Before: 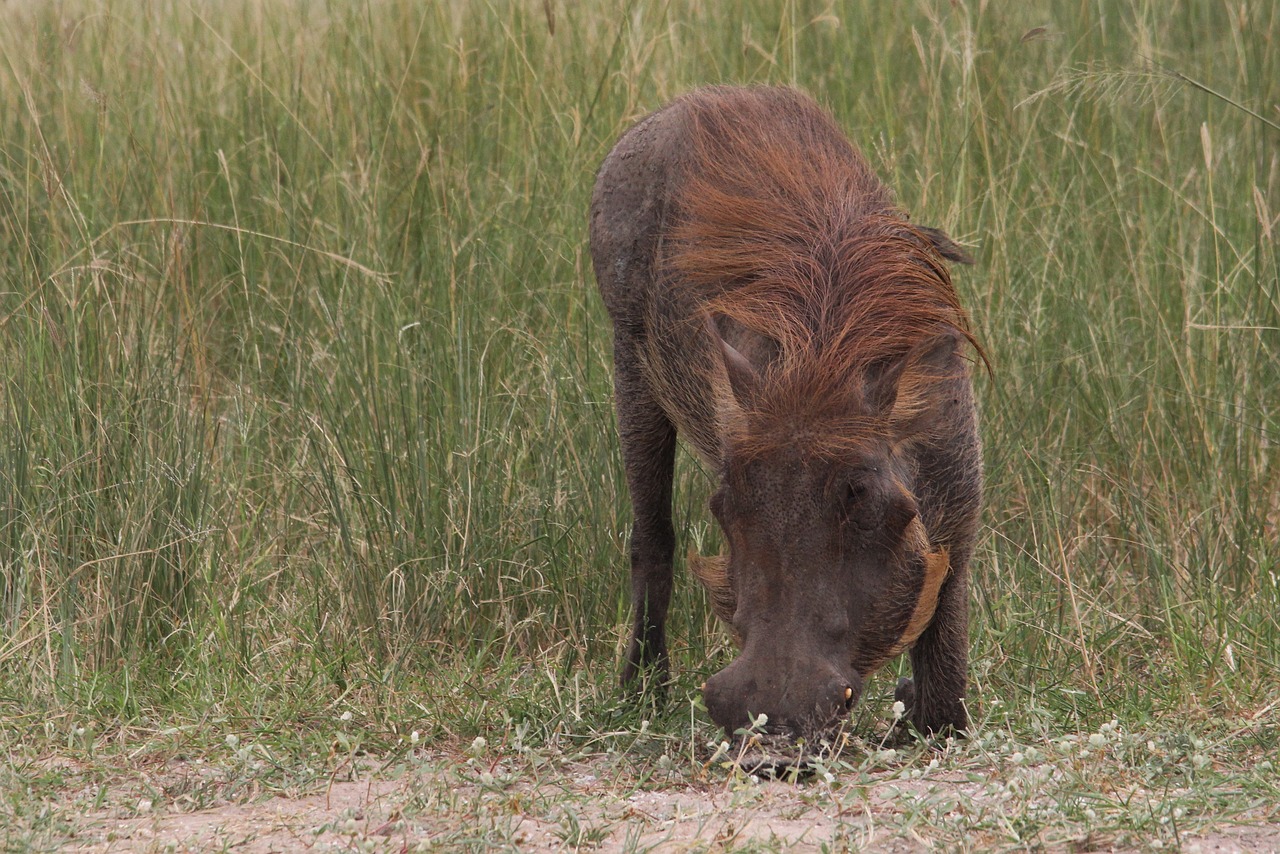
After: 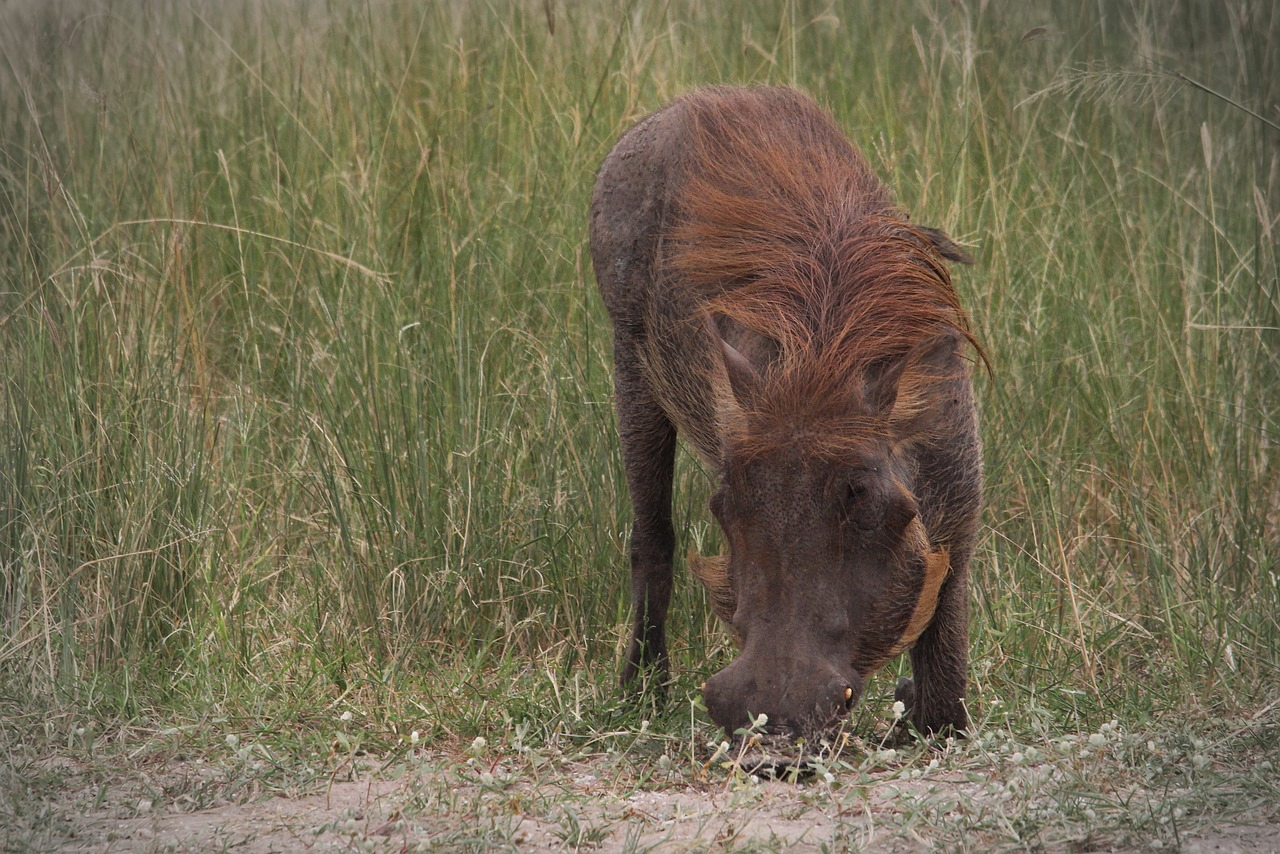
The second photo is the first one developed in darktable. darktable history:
color balance rgb: perceptual saturation grading › global saturation -1%
vignetting: automatic ratio true
